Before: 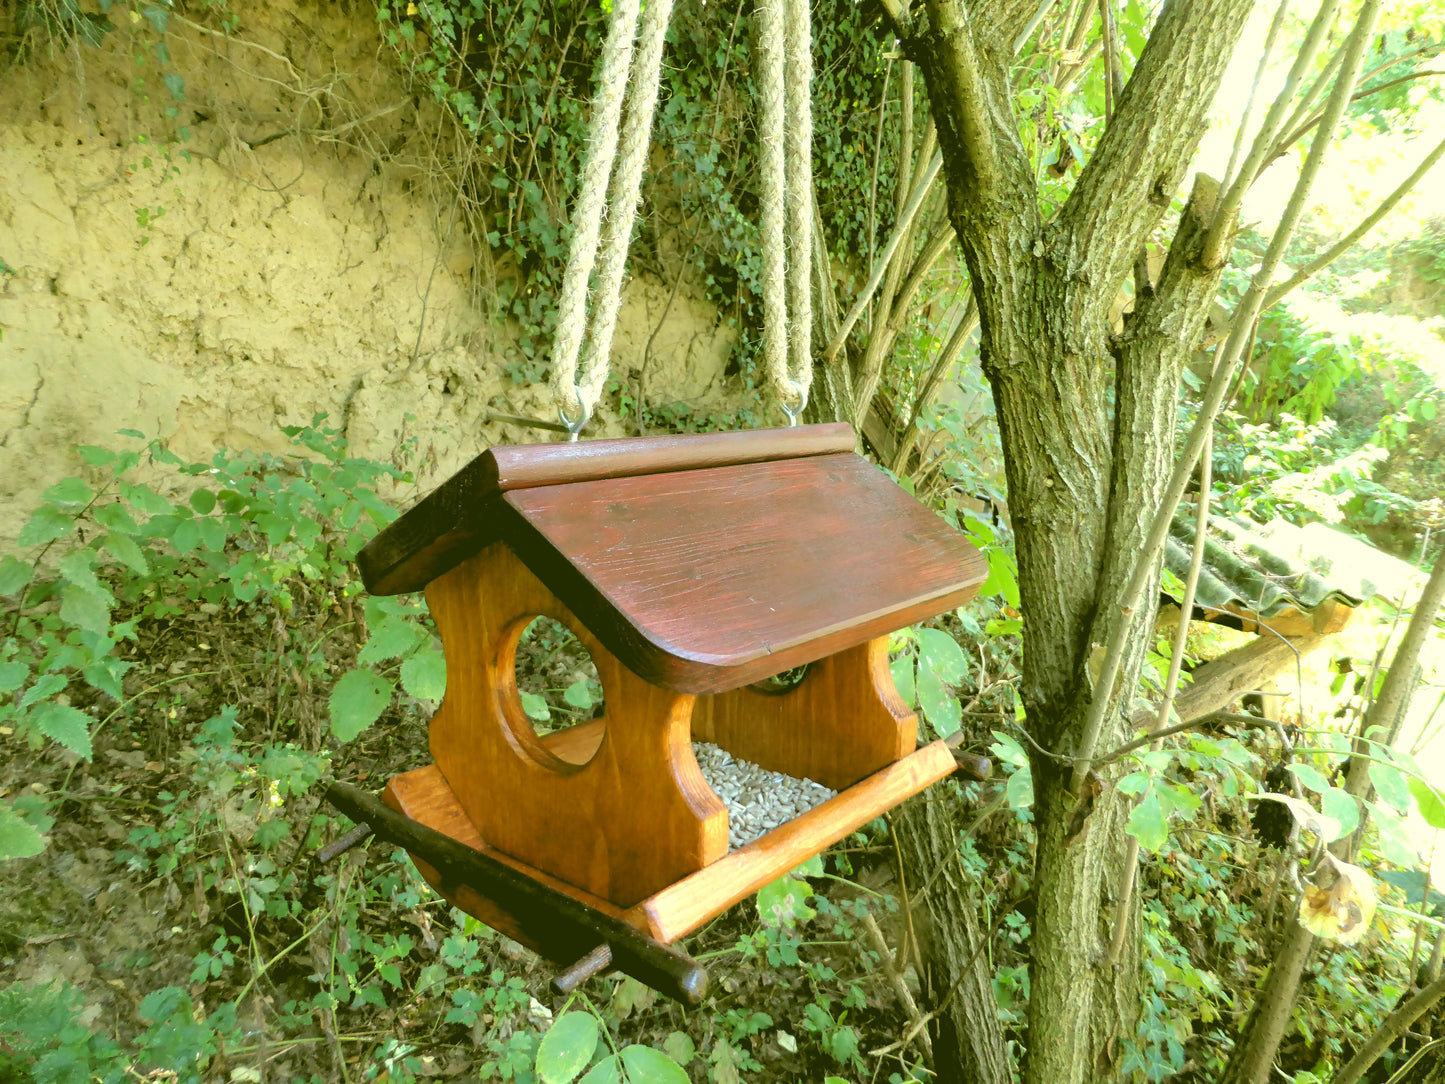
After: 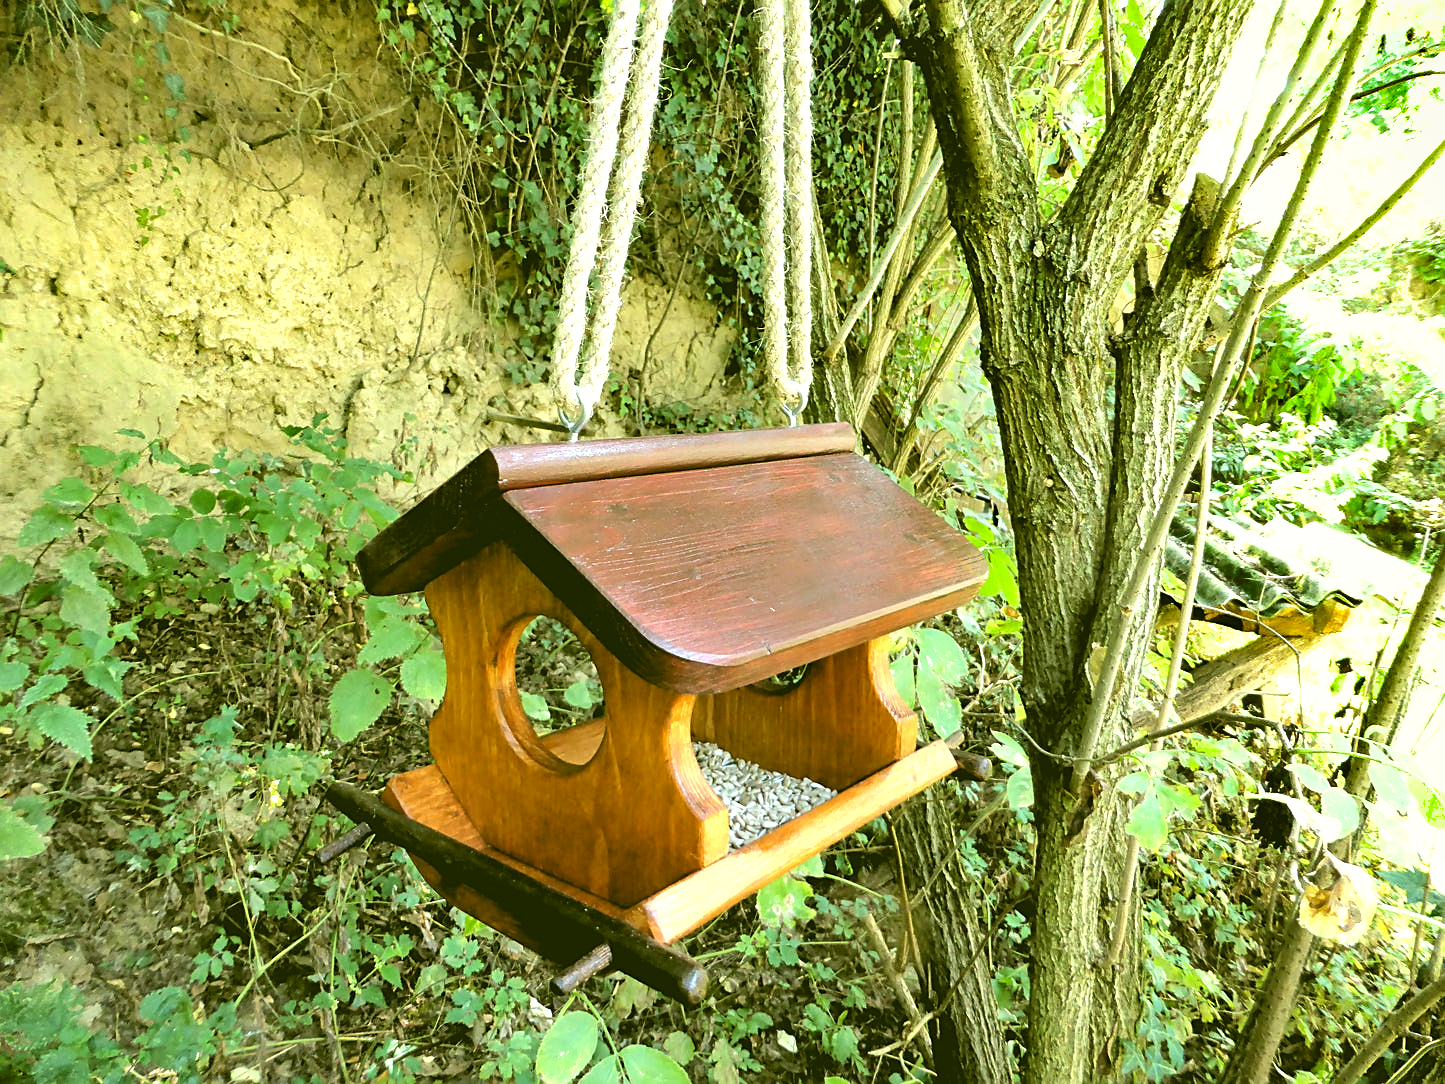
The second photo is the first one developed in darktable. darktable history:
tone equalizer: -8 EV -0.439 EV, -7 EV -0.4 EV, -6 EV -0.33 EV, -5 EV -0.259 EV, -3 EV 0.233 EV, -2 EV 0.352 EV, -1 EV 0.378 EV, +0 EV 0.441 EV, edges refinement/feathering 500, mask exposure compensation -1.57 EV, preserve details no
sharpen: on, module defaults
exposure: black level correction 0.001, exposure 0.139 EV, compensate exposure bias true, compensate highlight preservation false
shadows and highlights: shadows color adjustment 97.68%, low approximation 0.01, soften with gaussian
